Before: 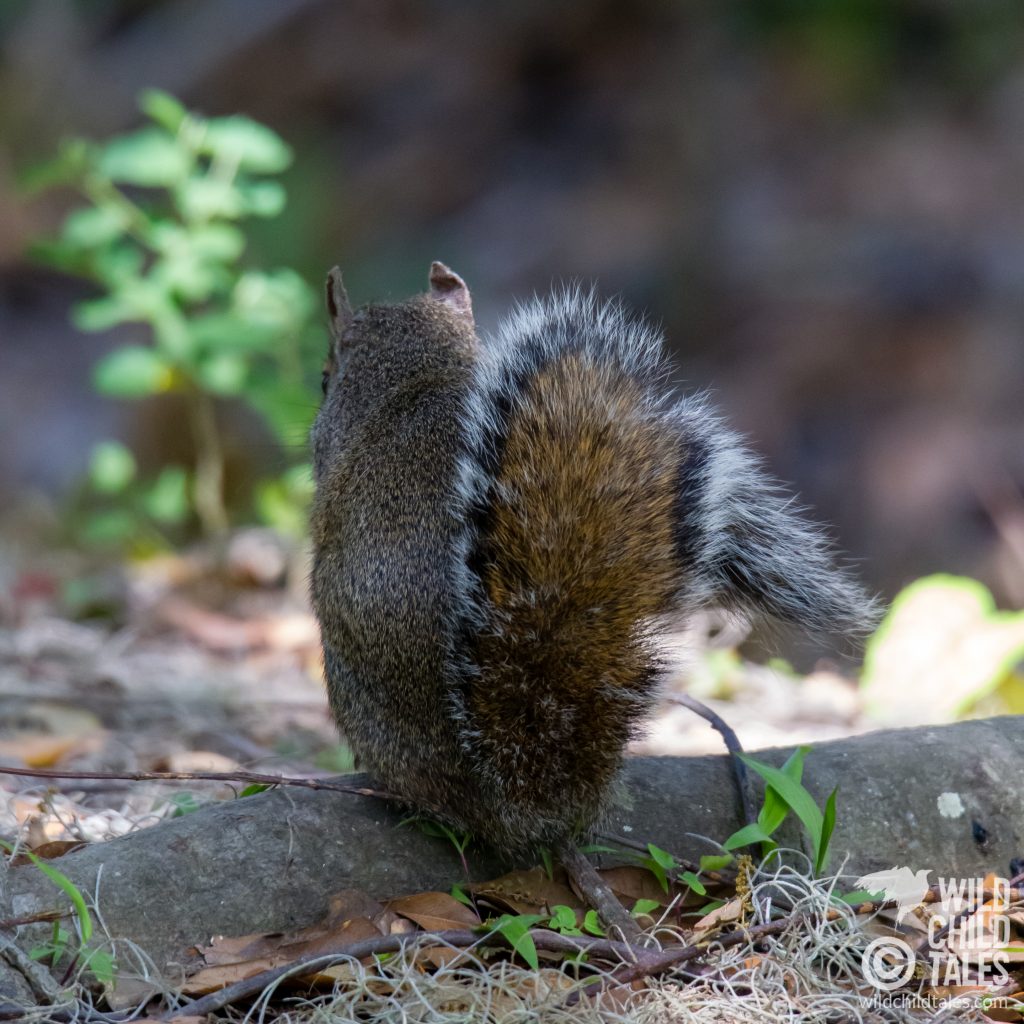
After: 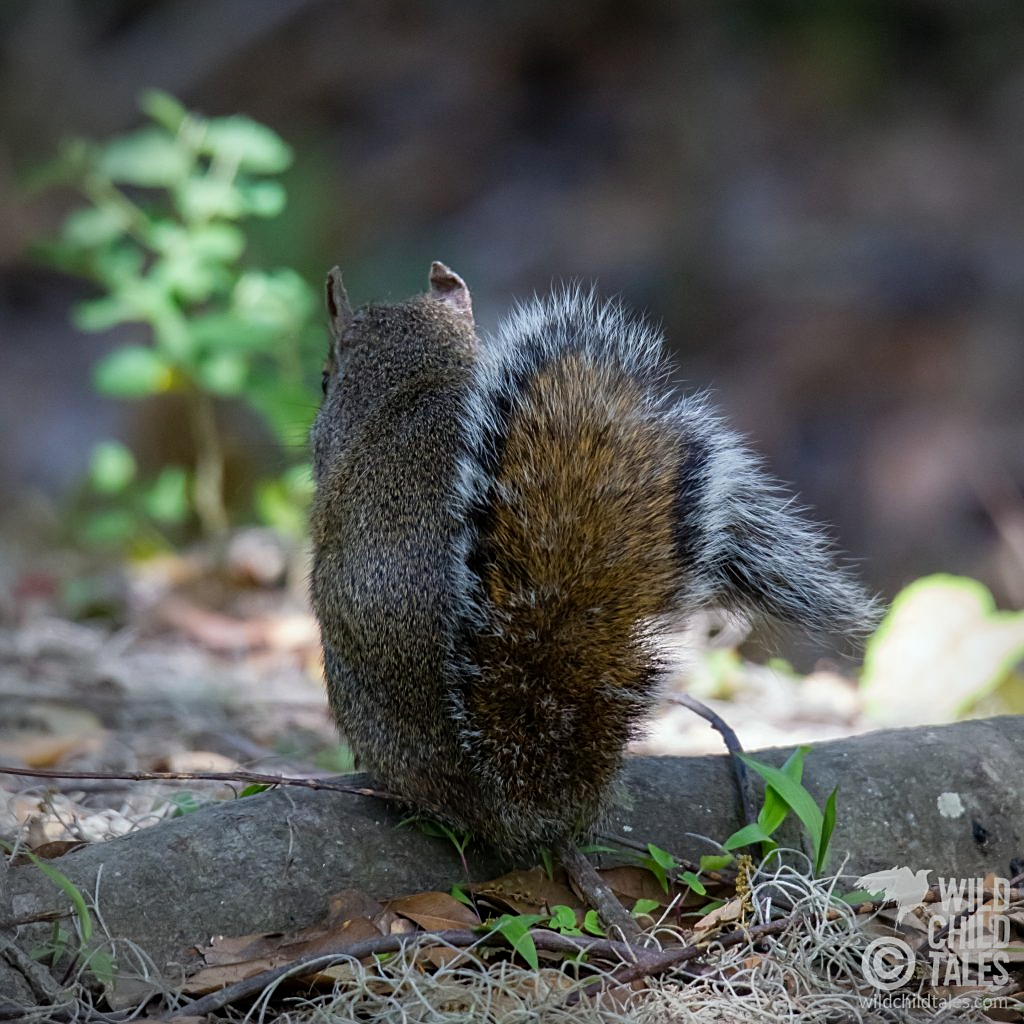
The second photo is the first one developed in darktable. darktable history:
white balance: red 0.978, blue 0.999
vignetting: on, module defaults
sharpen: on, module defaults
